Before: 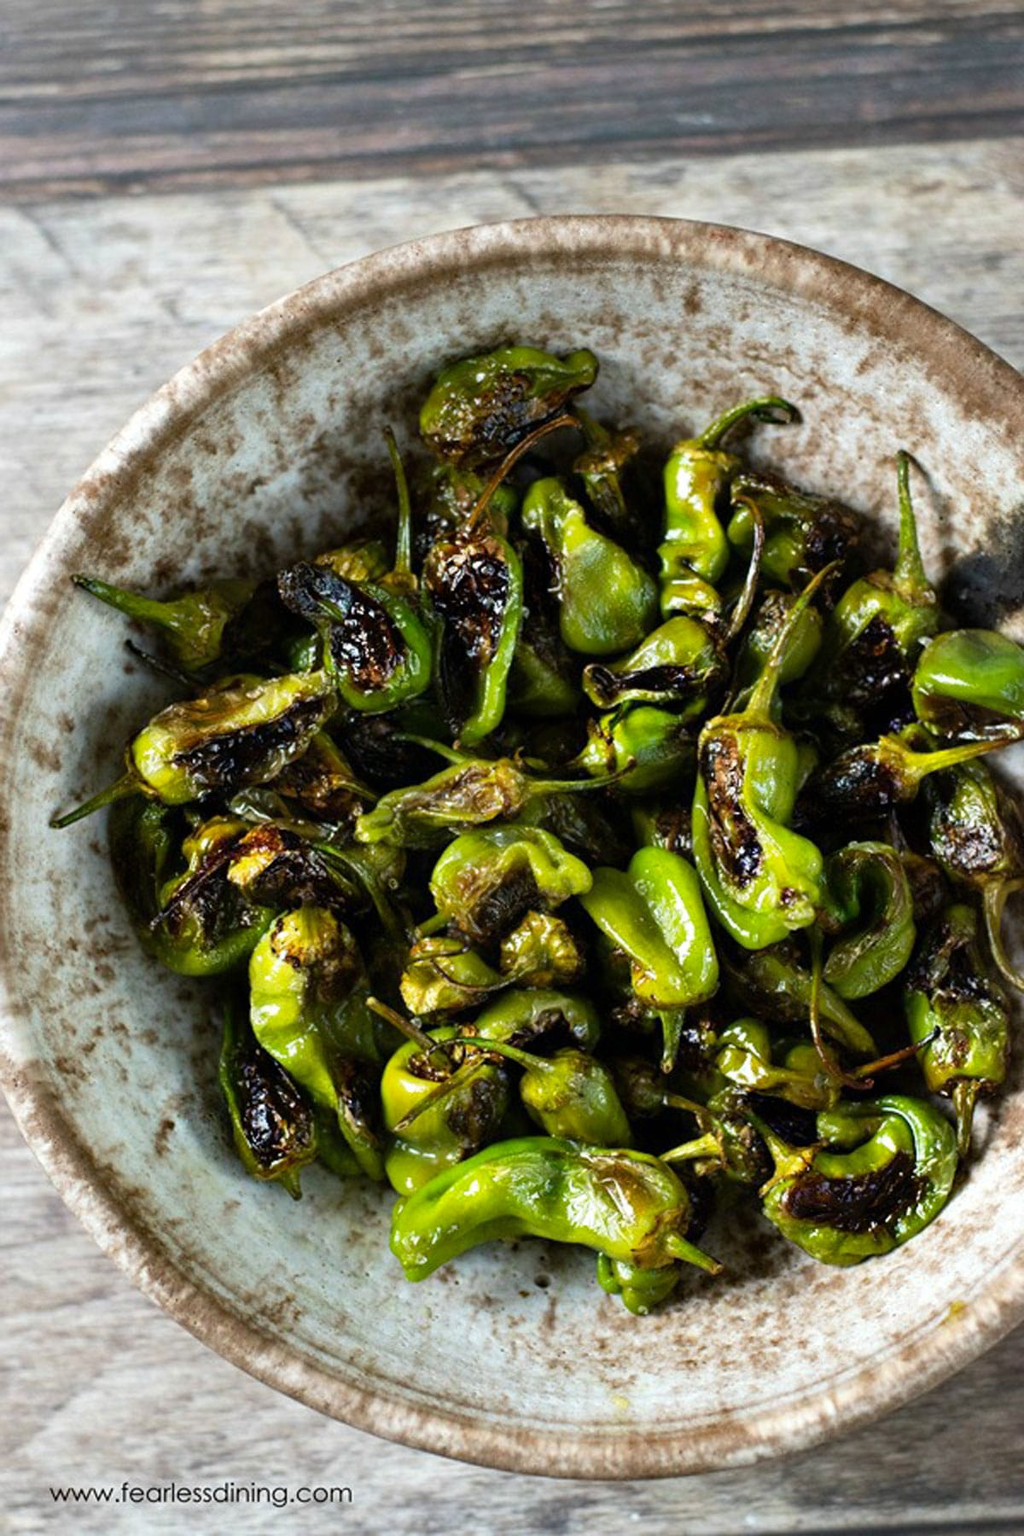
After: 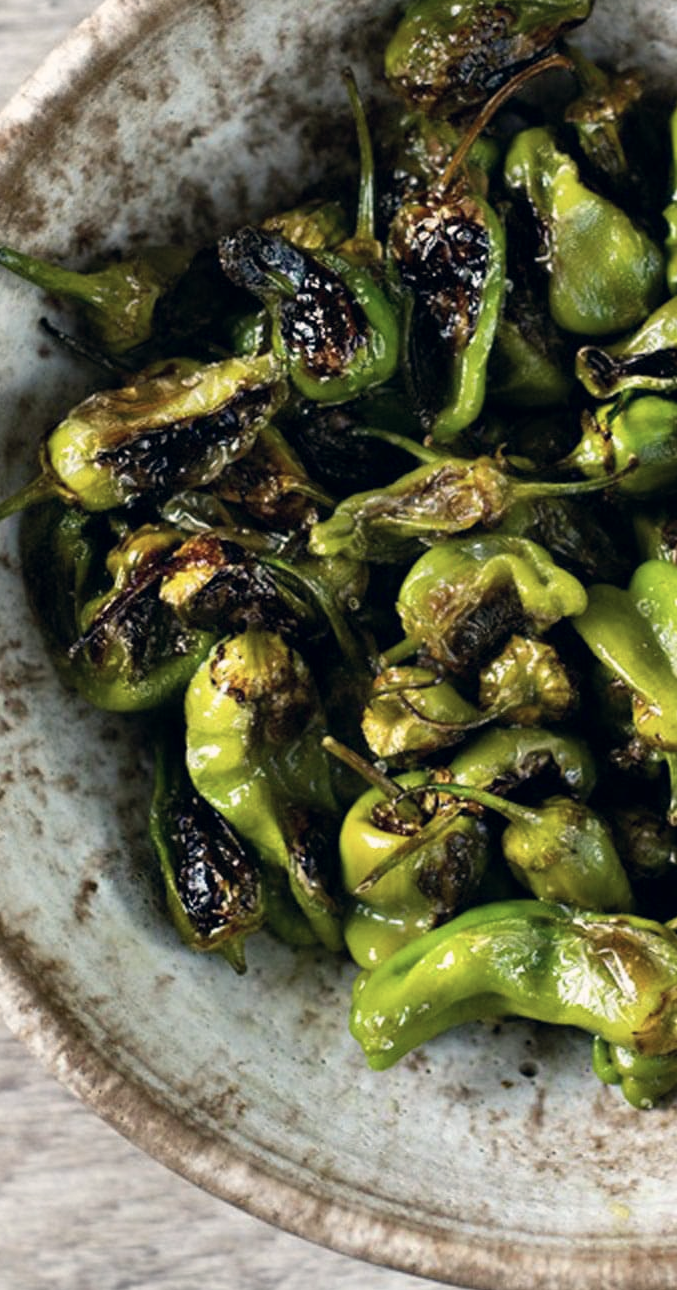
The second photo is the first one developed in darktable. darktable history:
crop: left 8.939%, top 24%, right 34.603%, bottom 4.316%
color correction: highlights a* 2.89, highlights b* 4.99, shadows a* -1.65, shadows b* -4.94, saturation 0.795
exposure: exposure -0.059 EV, compensate highlight preservation false
